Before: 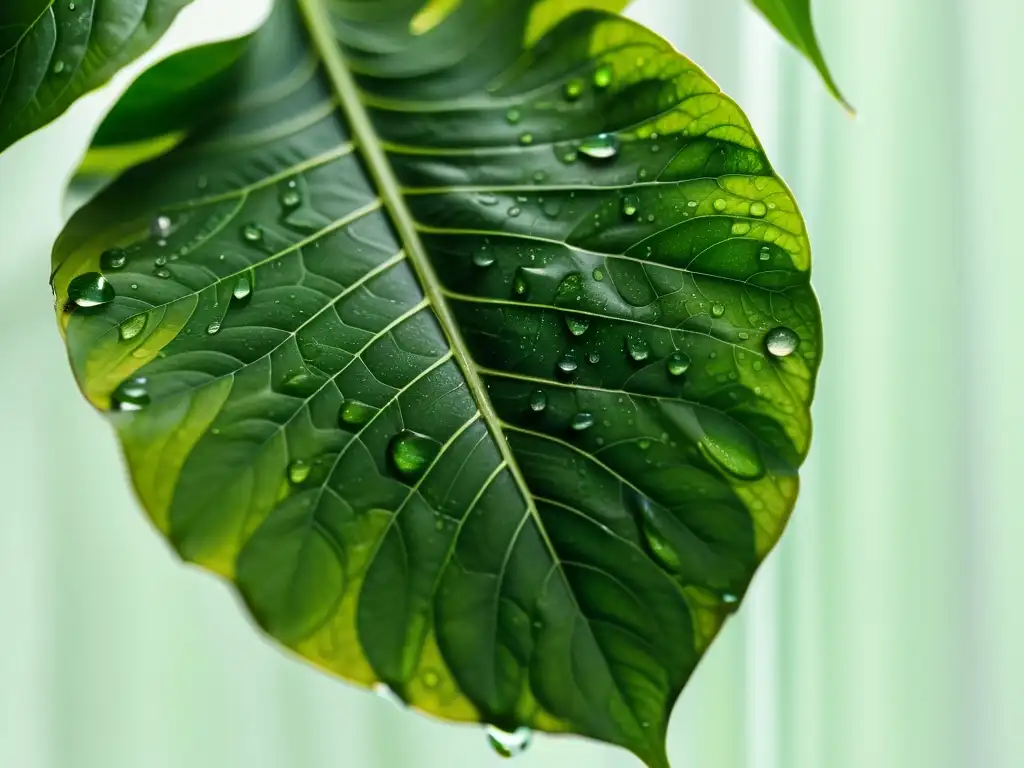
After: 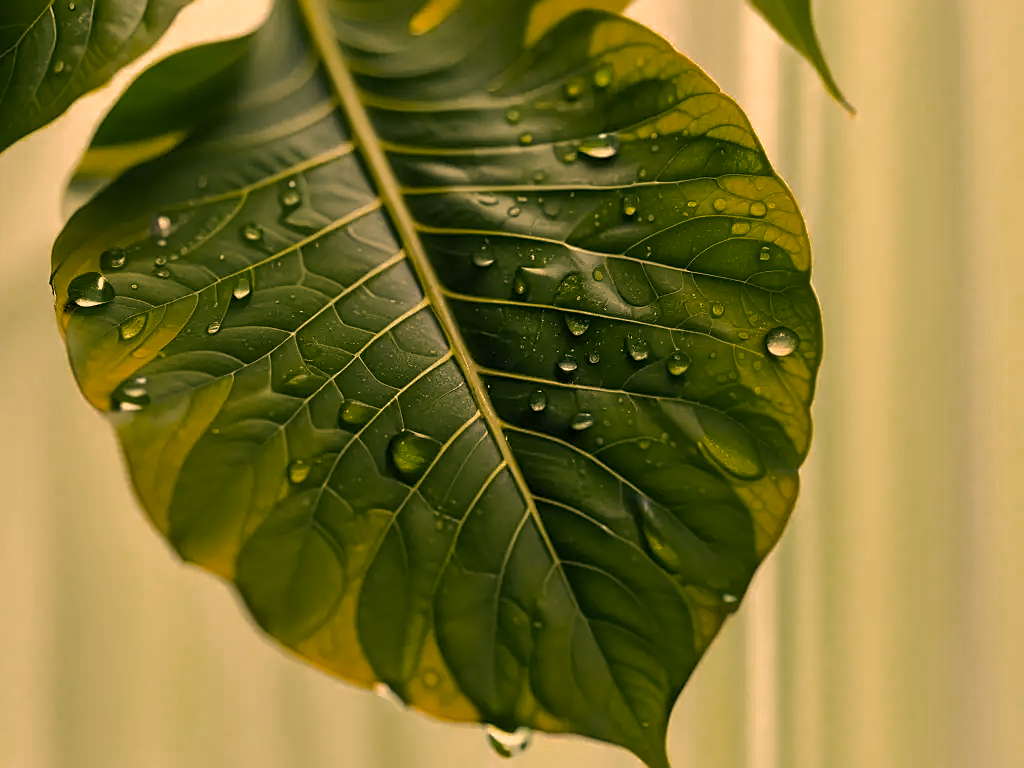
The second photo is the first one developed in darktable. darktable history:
shadows and highlights: on, module defaults
color correction: highlights a* 14.82, highlights b* 32.29
sharpen: on, module defaults
contrast brightness saturation: contrast 0.095, saturation -0.374
color zones: curves: ch0 [(0, 0.553) (0.123, 0.58) (0.23, 0.419) (0.468, 0.155) (0.605, 0.132) (0.723, 0.063) (0.833, 0.172) (0.921, 0.468)]; ch1 [(0.025, 0.645) (0.229, 0.584) (0.326, 0.551) (0.537, 0.446) (0.599, 0.911) (0.708, 1) (0.805, 0.944)]; ch2 [(0.086, 0.468) (0.254, 0.464) (0.638, 0.564) (0.702, 0.592) (0.768, 0.564)]
